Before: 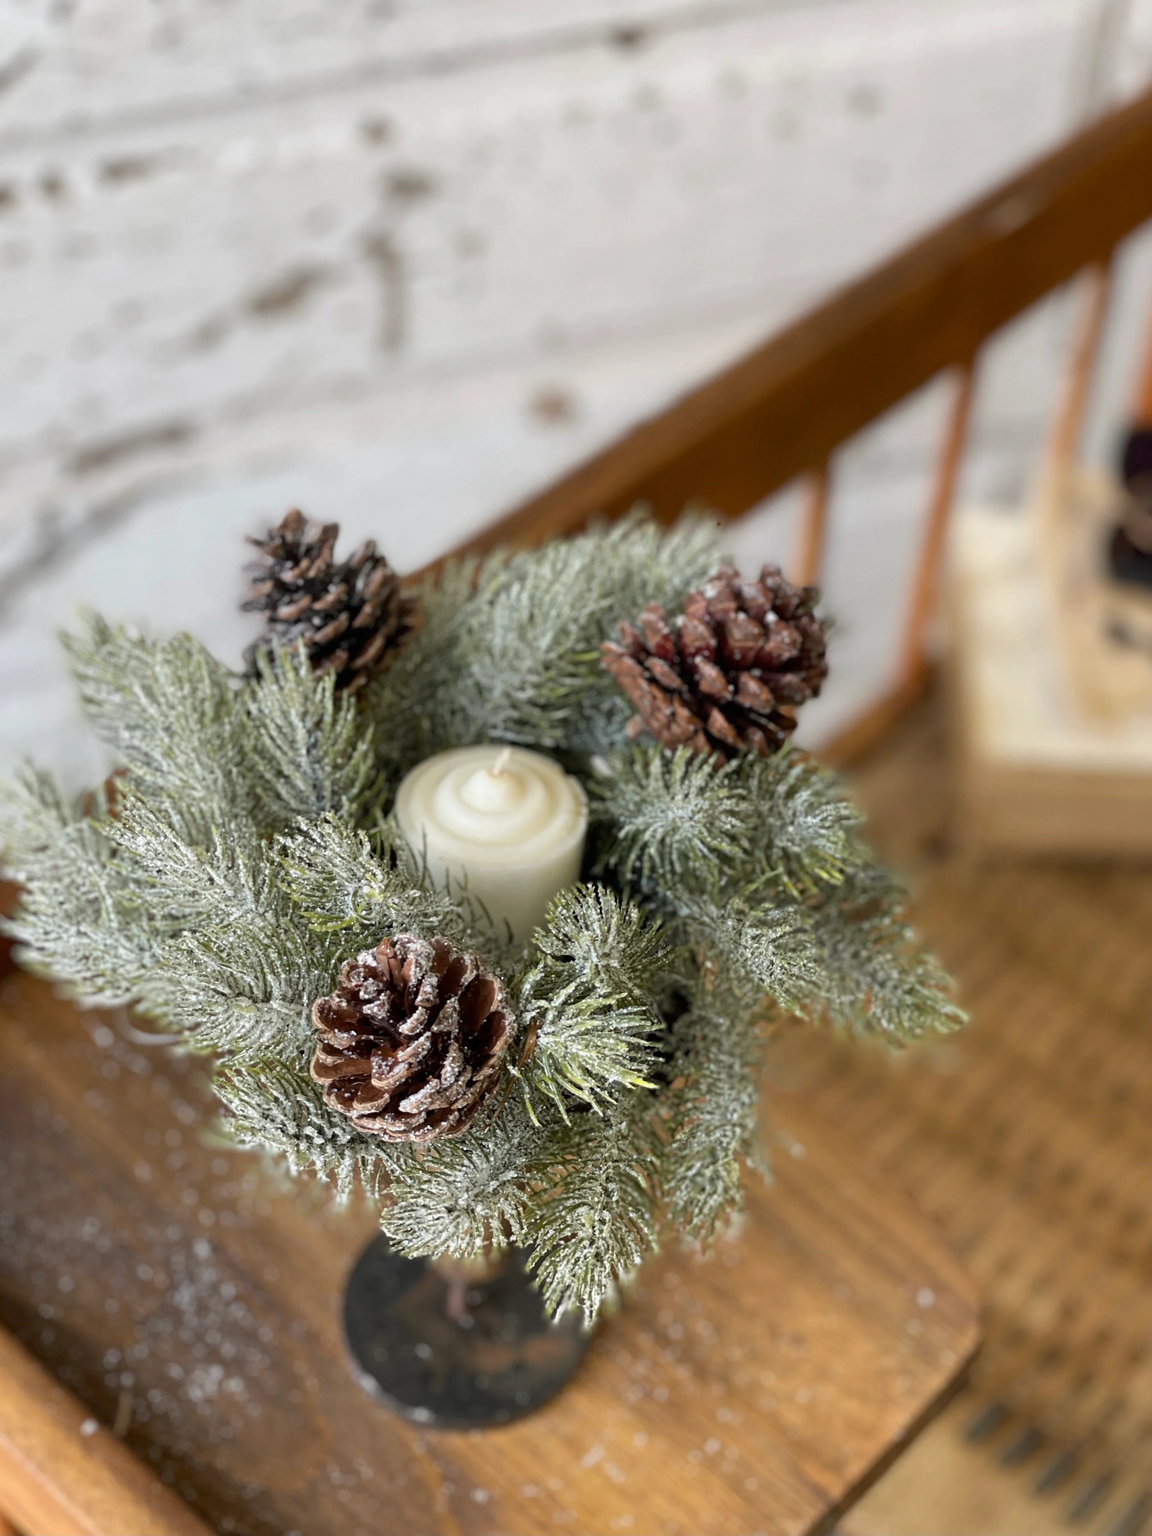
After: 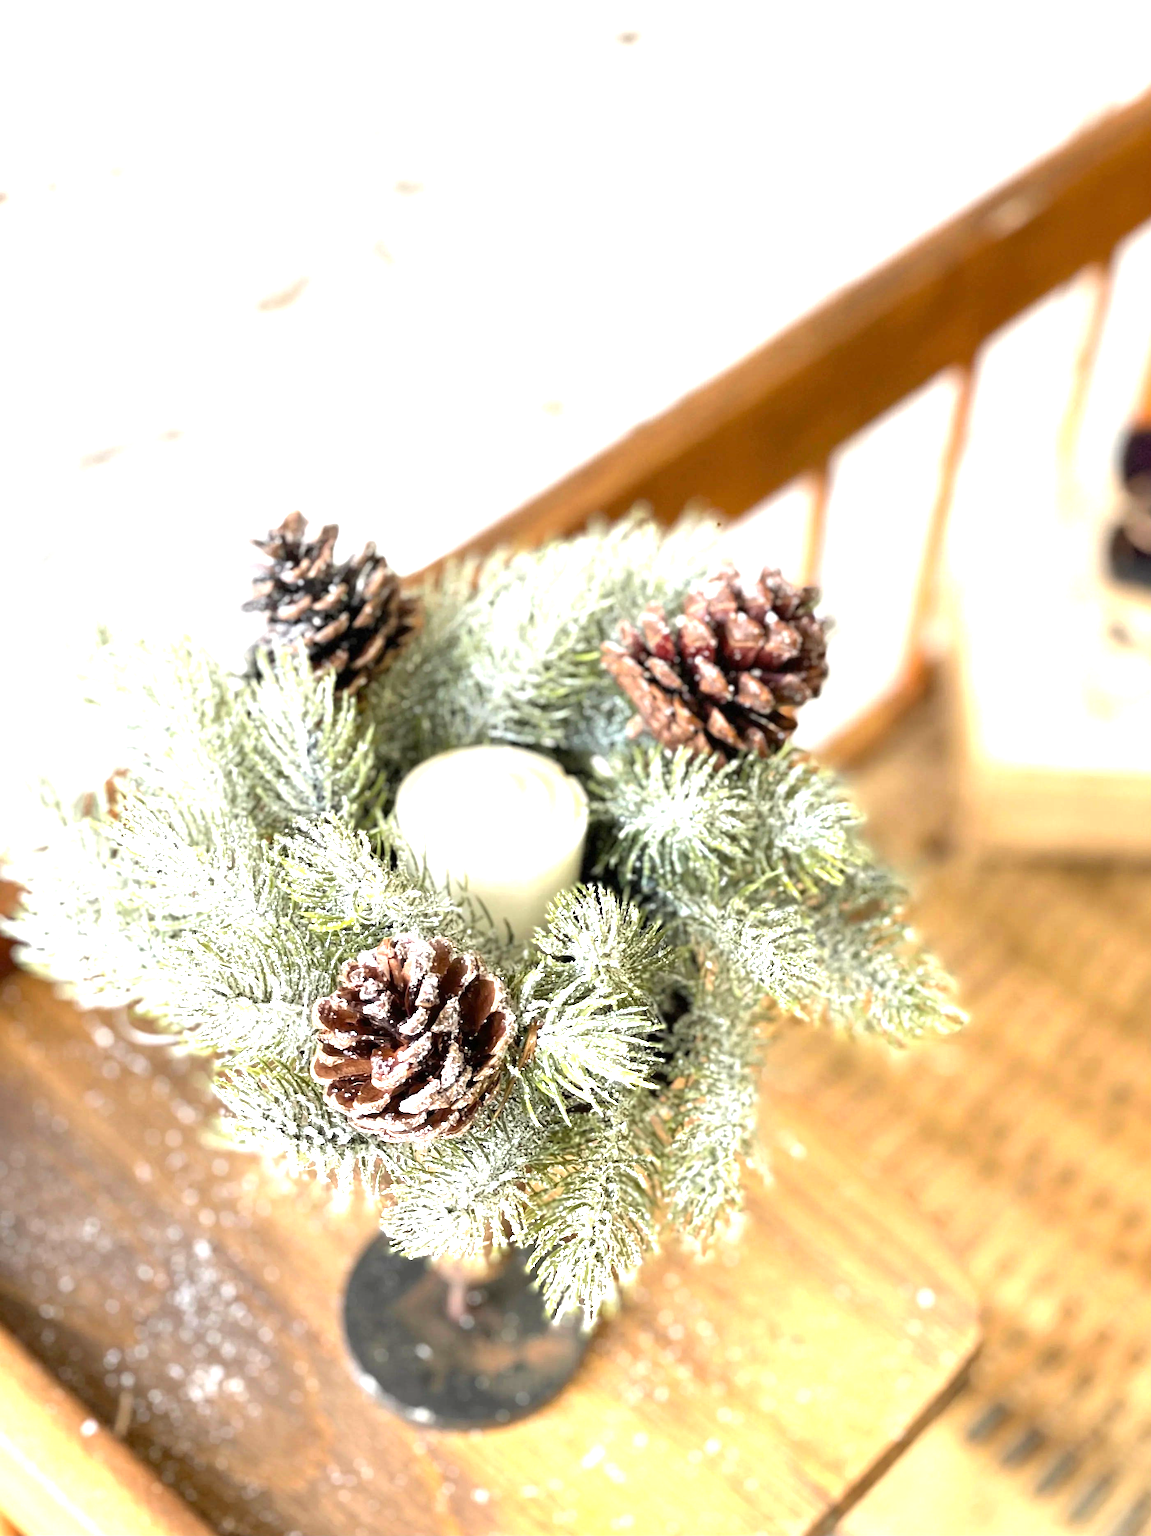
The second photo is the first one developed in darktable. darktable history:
tone equalizer: -8 EV -0.41 EV, -7 EV -0.4 EV, -6 EV -0.346 EV, -5 EV -0.234 EV, -3 EV 0.234 EV, -2 EV 0.317 EV, -1 EV 0.381 EV, +0 EV 0.431 EV
exposure: exposure 1.517 EV, compensate highlight preservation false
